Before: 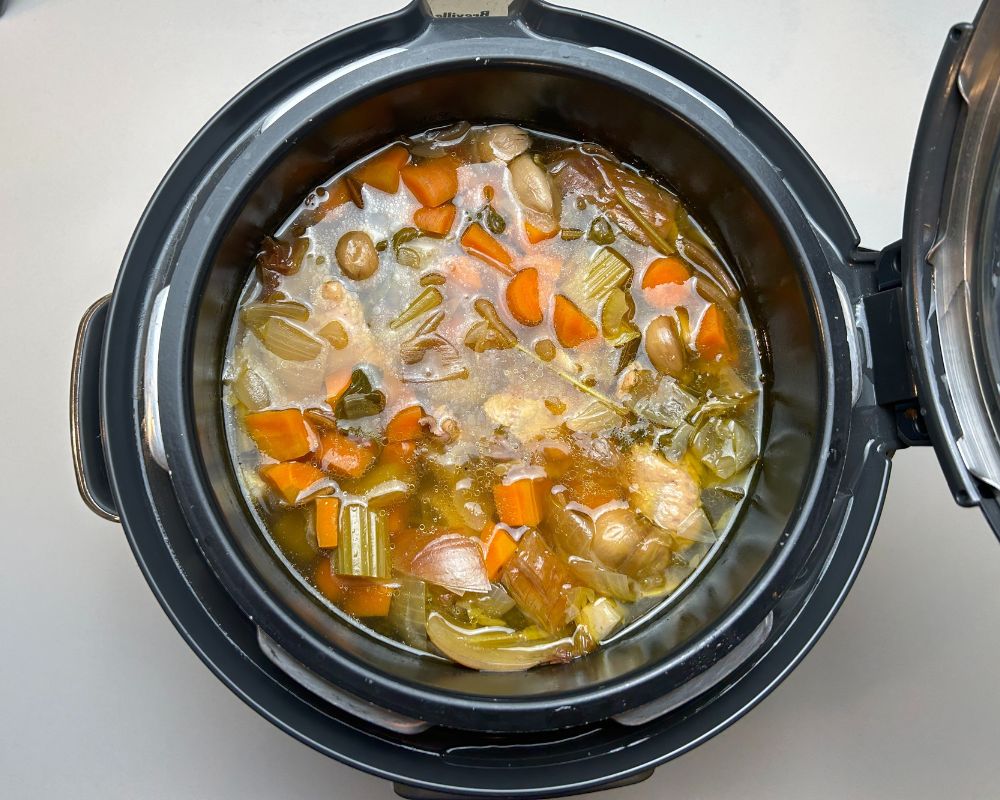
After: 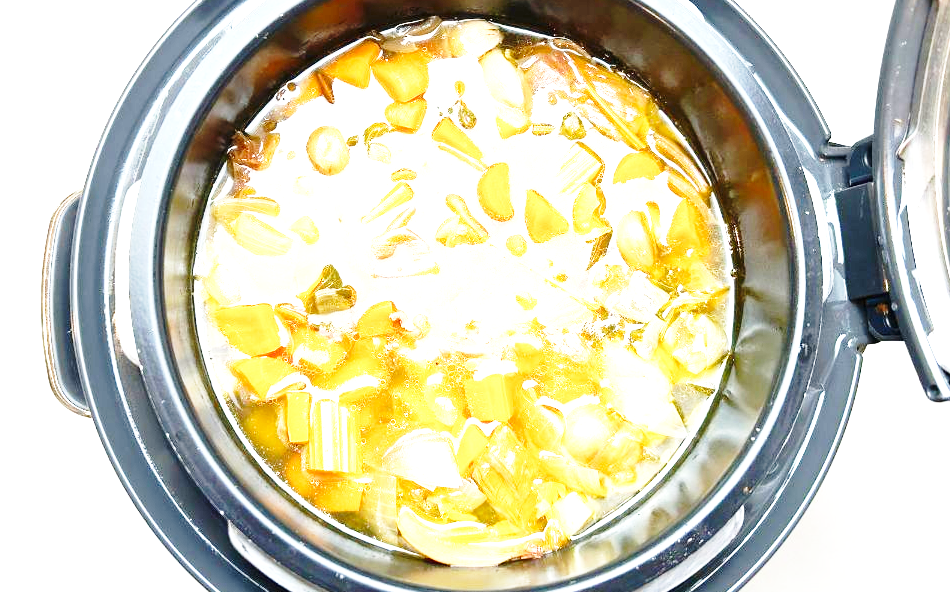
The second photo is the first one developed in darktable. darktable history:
base curve: curves: ch0 [(0, 0) (0.028, 0.03) (0.121, 0.232) (0.46, 0.748) (0.859, 0.968) (1, 1)], preserve colors none
crop and rotate: left 2.991%, top 13.302%, right 1.981%, bottom 12.636%
exposure: black level correction 0, exposure 2 EV, compensate highlight preservation false
